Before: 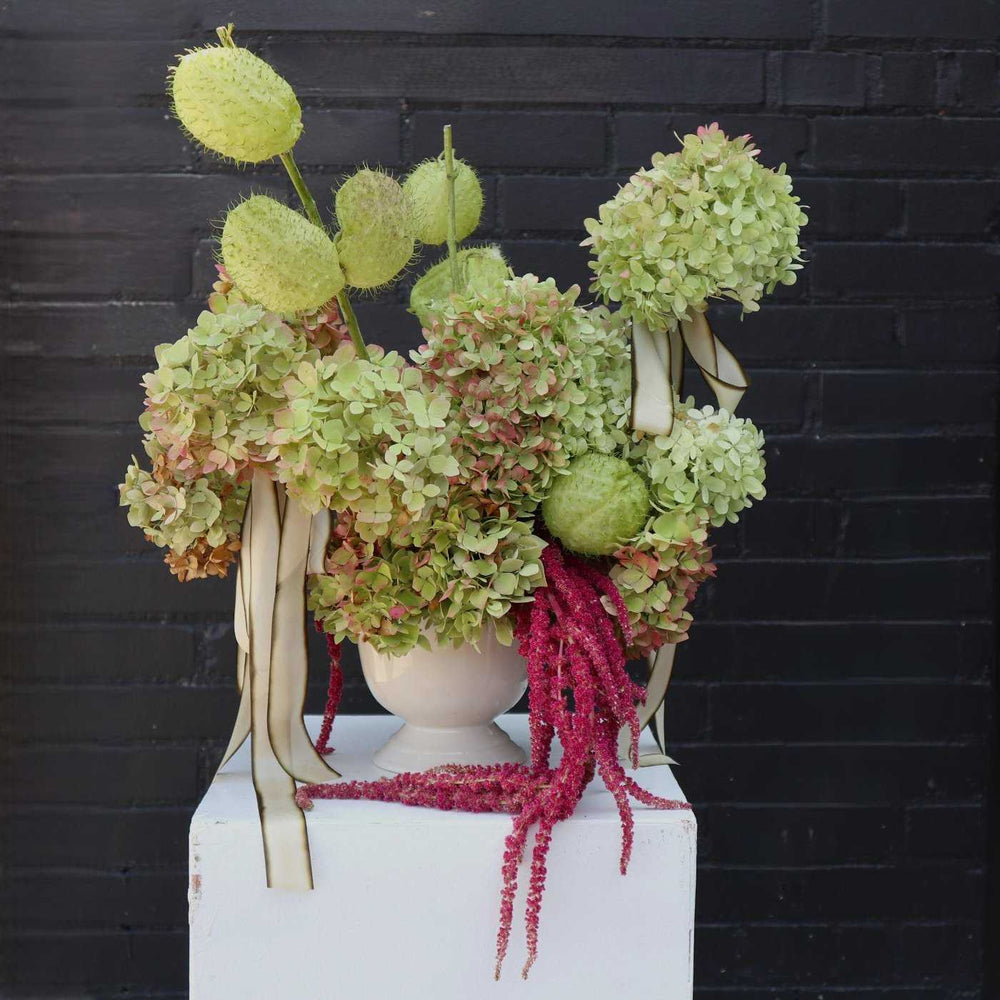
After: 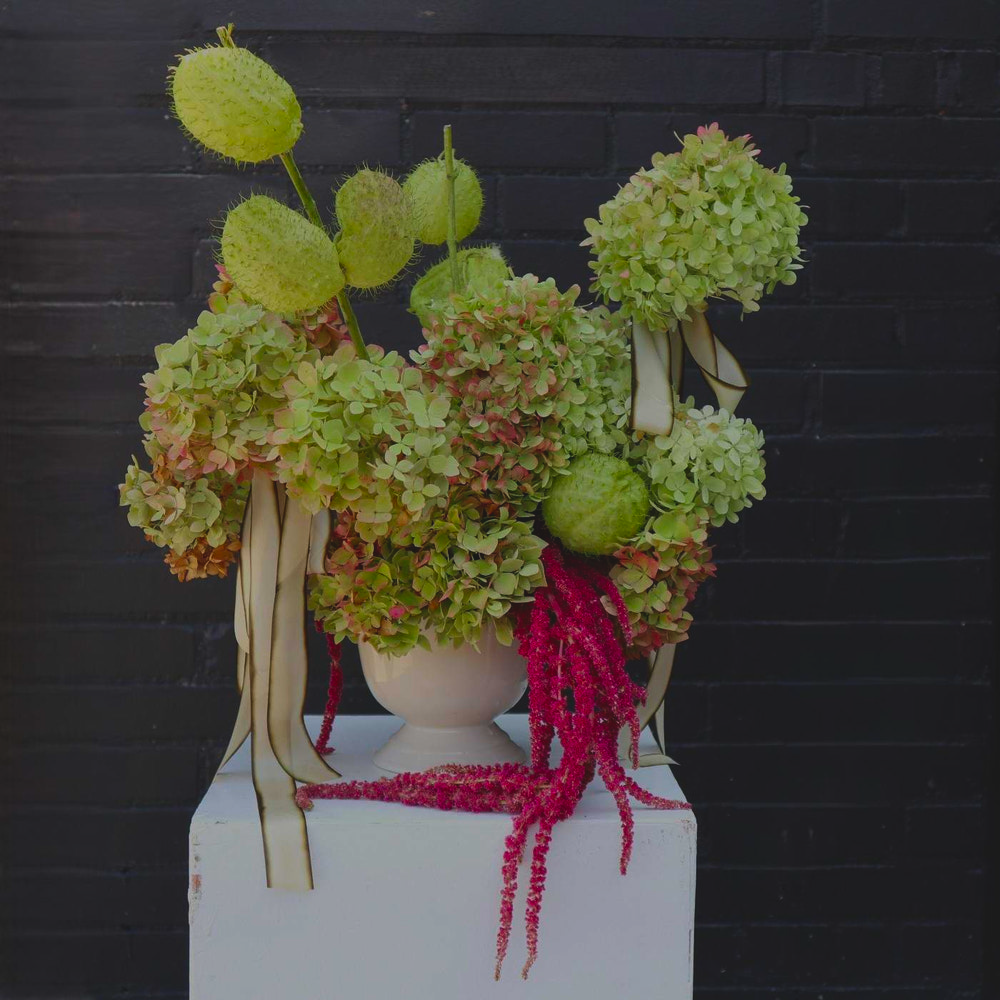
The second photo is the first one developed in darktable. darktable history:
exposure: black level correction -0.016, exposure -1.018 EV, compensate highlight preservation false
contrast brightness saturation: saturation 0.5
